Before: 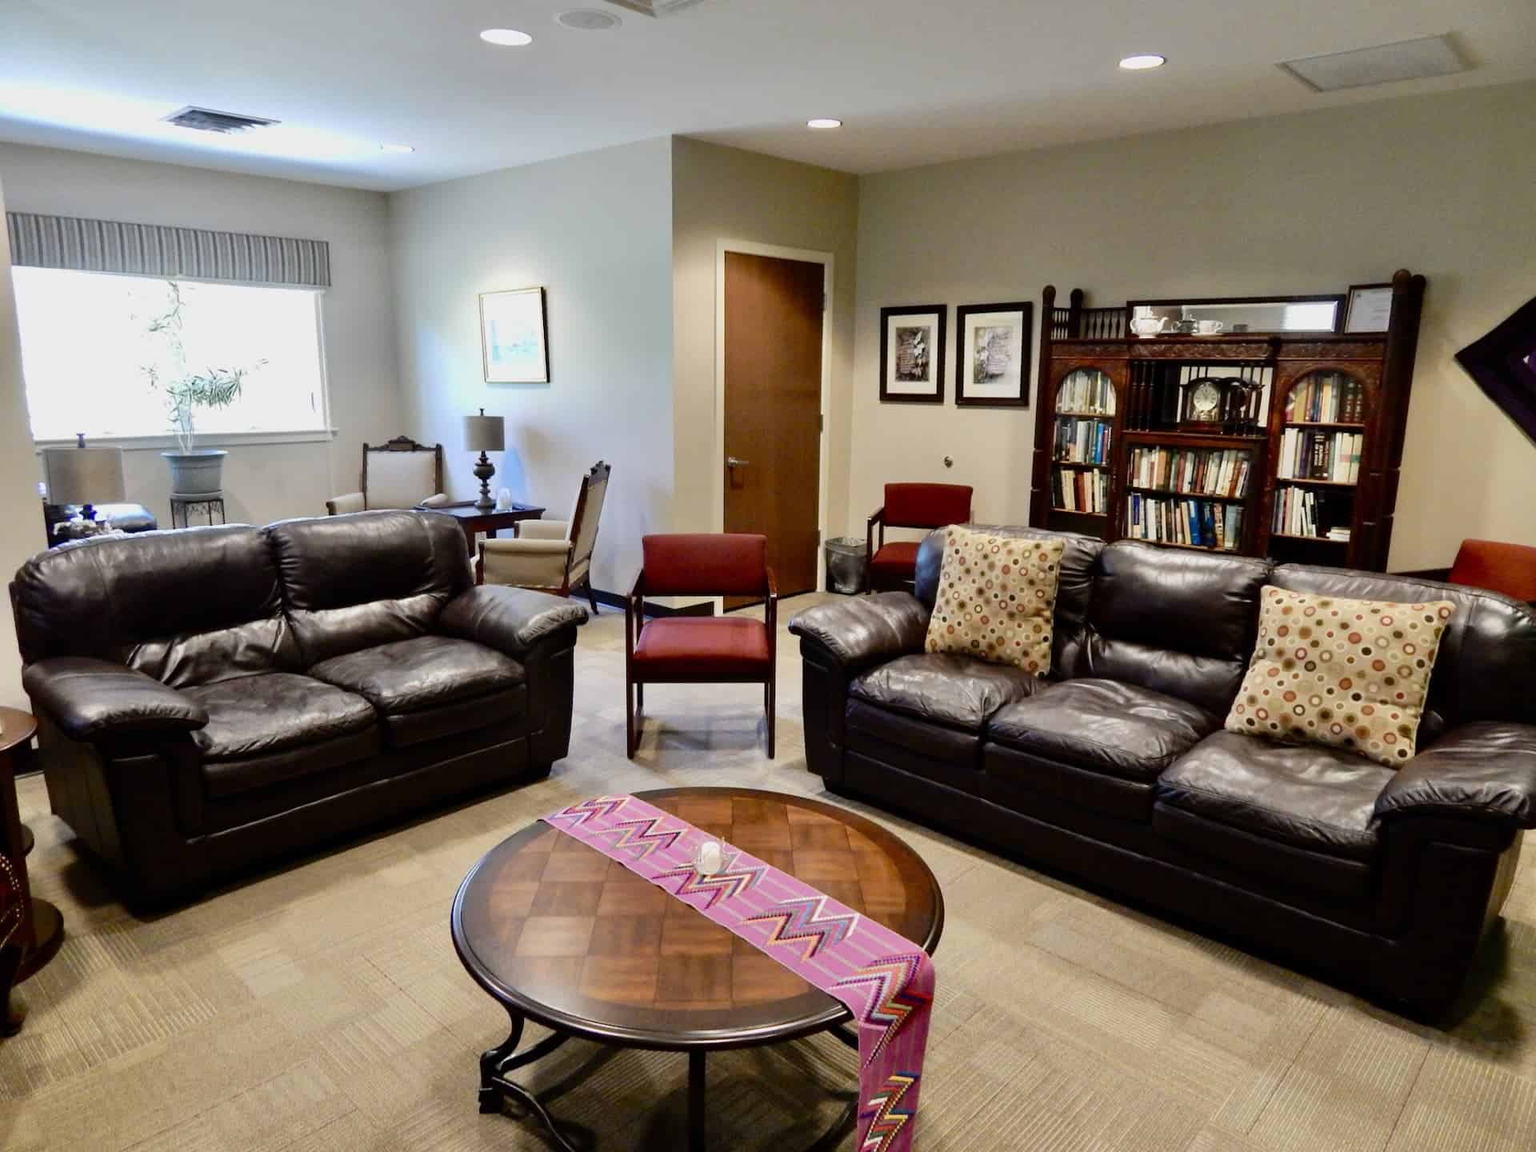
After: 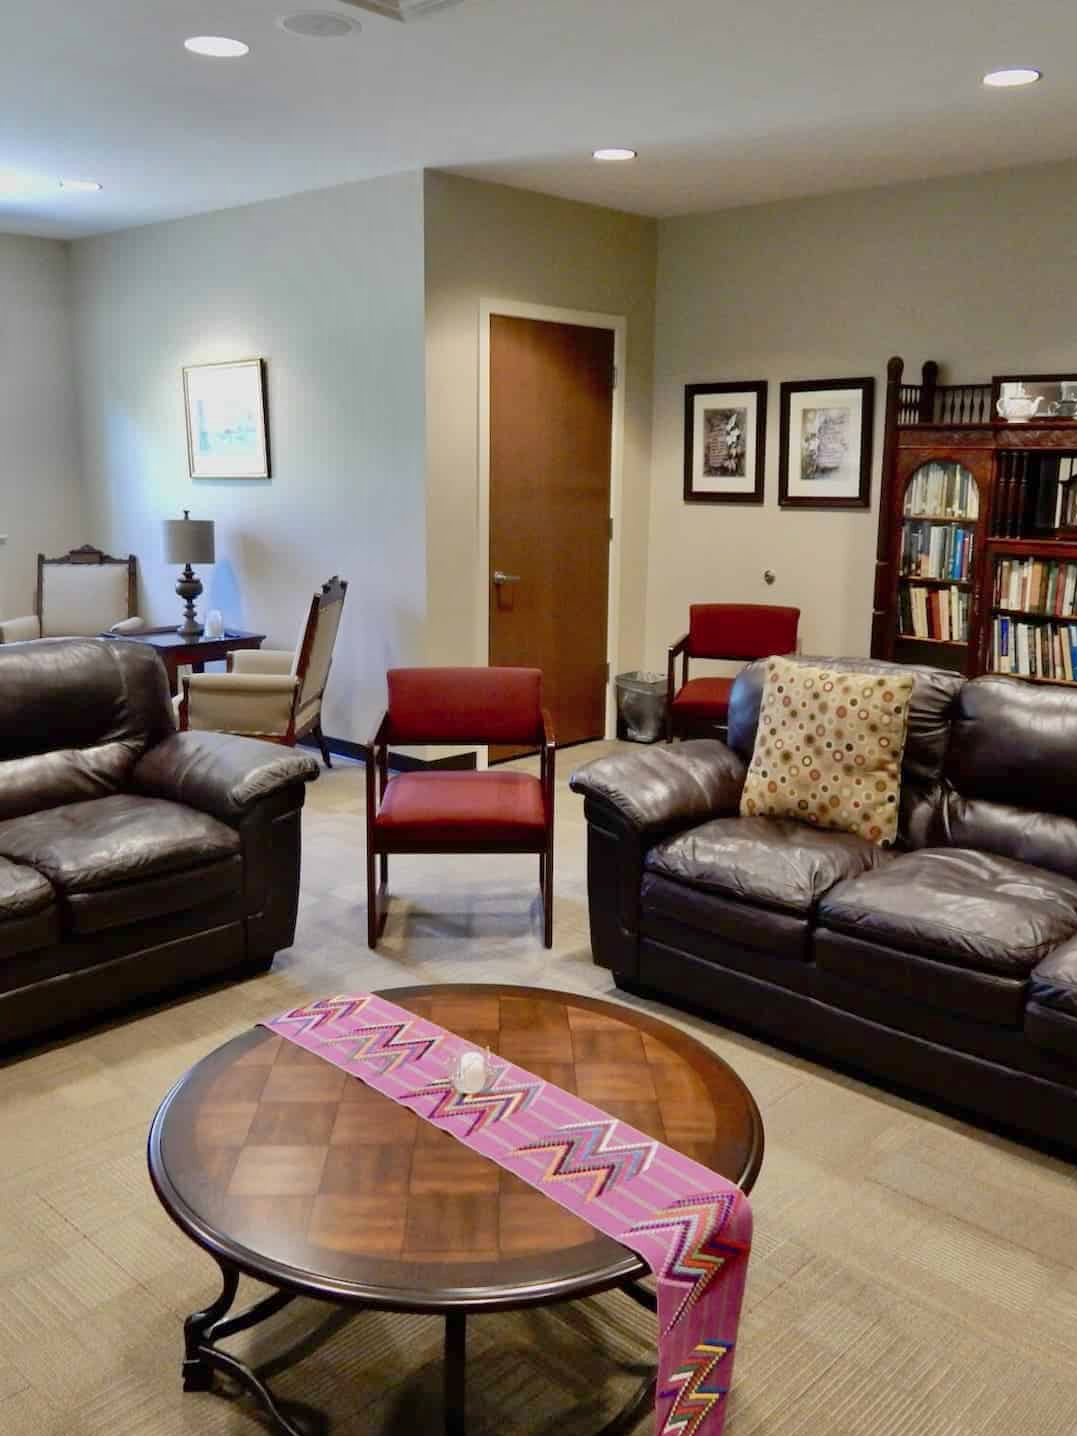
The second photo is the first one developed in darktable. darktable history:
crop: left 21.674%, right 22.086%
shadows and highlights: on, module defaults
